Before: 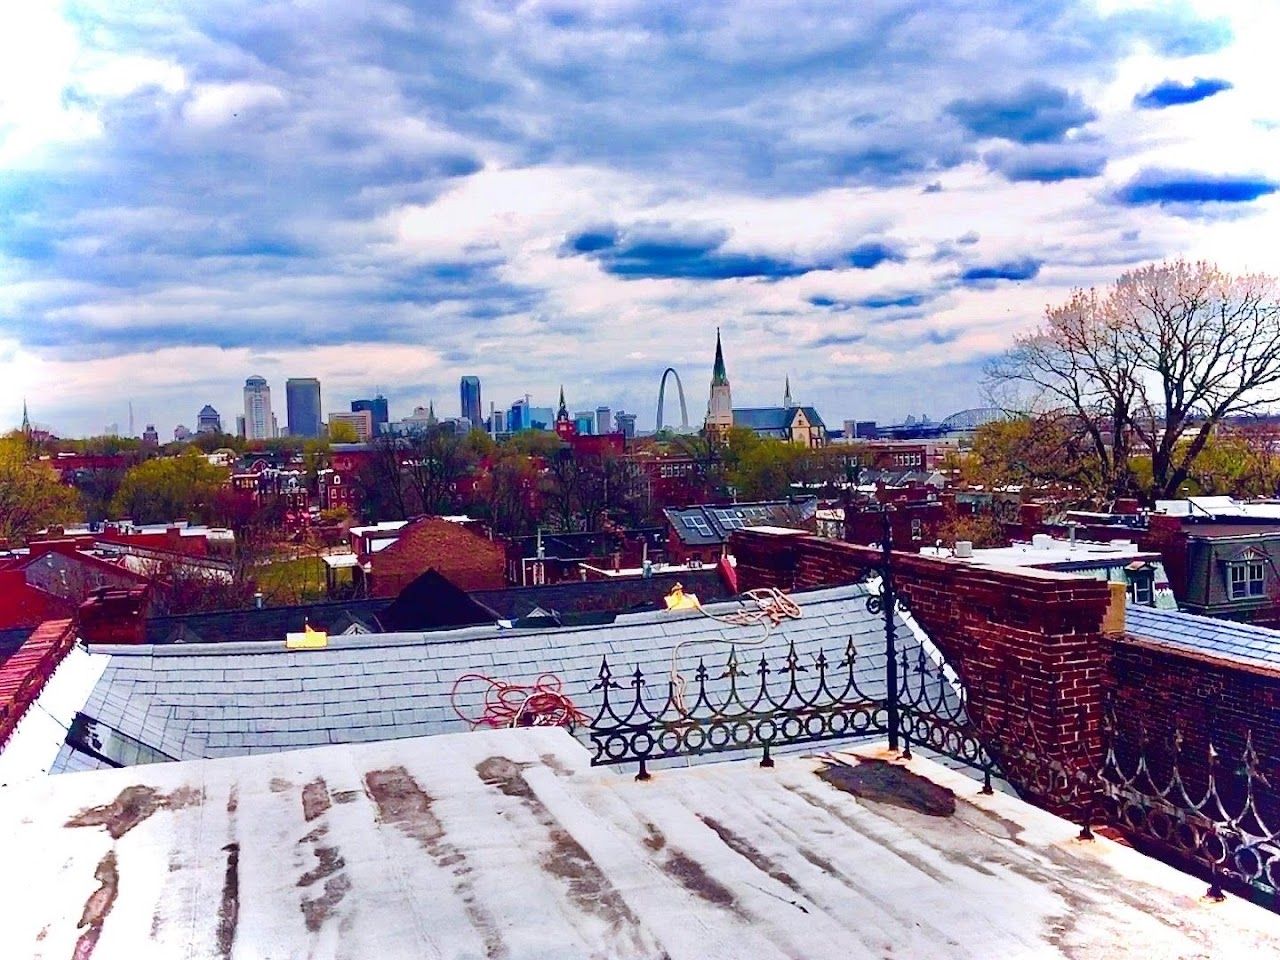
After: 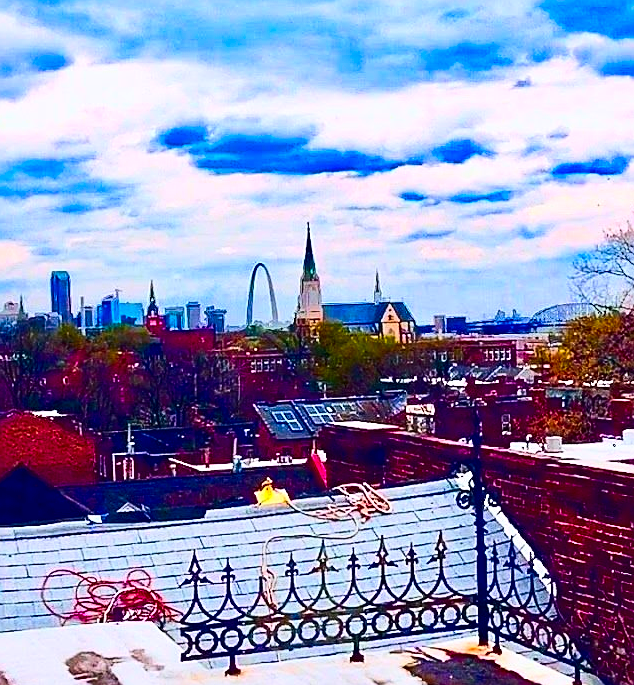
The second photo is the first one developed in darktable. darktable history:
crop: left 32.075%, top 10.976%, right 18.355%, bottom 17.596%
sharpen: on, module defaults
contrast brightness saturation: contrast 0.26, brightness 0.02, saturation 0.87
